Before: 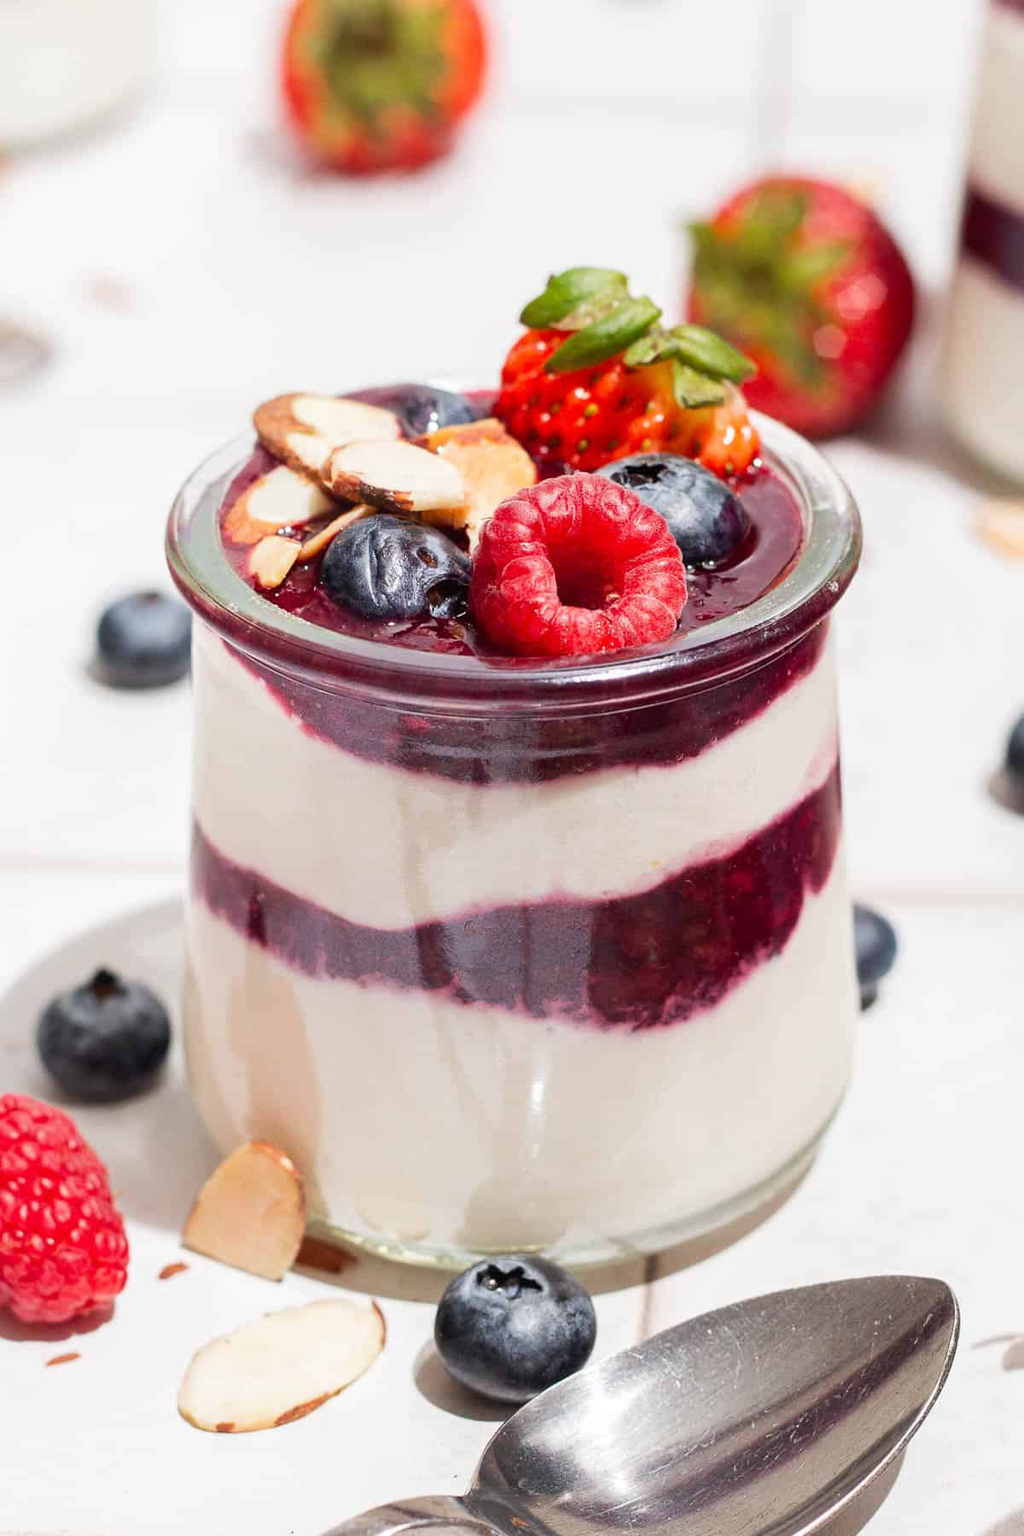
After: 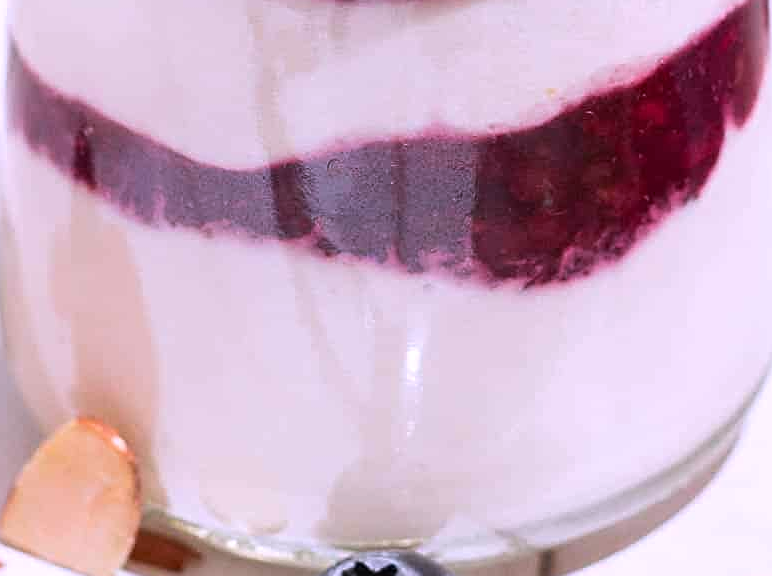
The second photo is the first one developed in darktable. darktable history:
sharpen: on, module defaults
white balance: red 1.042, blue 1.17
crop: left 18.091%, top 51.13%, right 17.525%, bottom 16.85%
